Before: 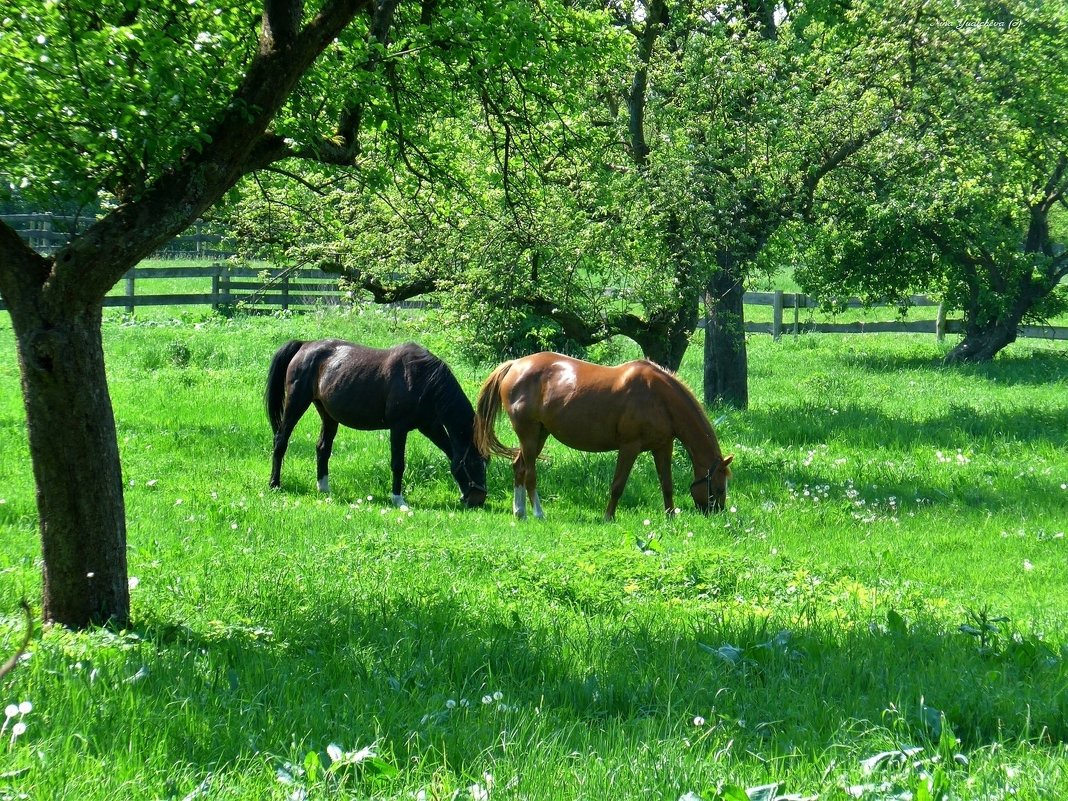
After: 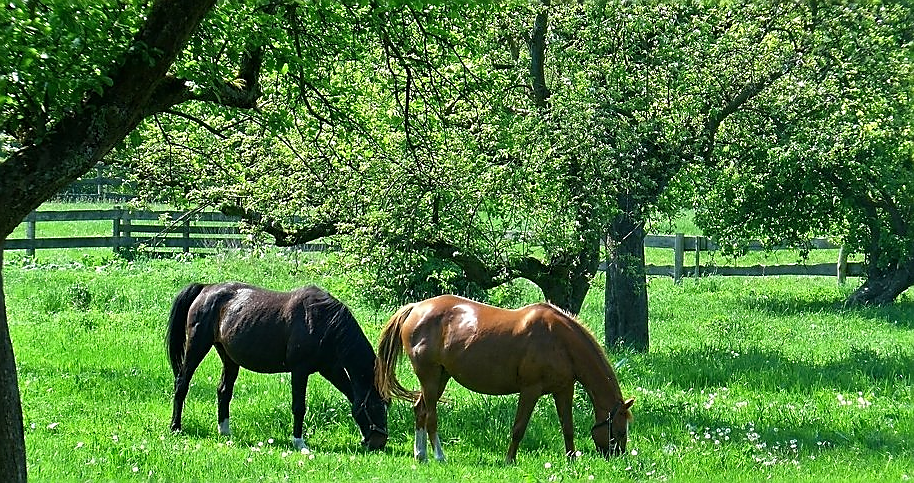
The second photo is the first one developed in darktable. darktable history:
sharpen: radius 1.352, amount 1.237, threshold 0.817
crop and rotate: left 9.326%, top 7.213%, right 5.039%, bottom 32.475%
